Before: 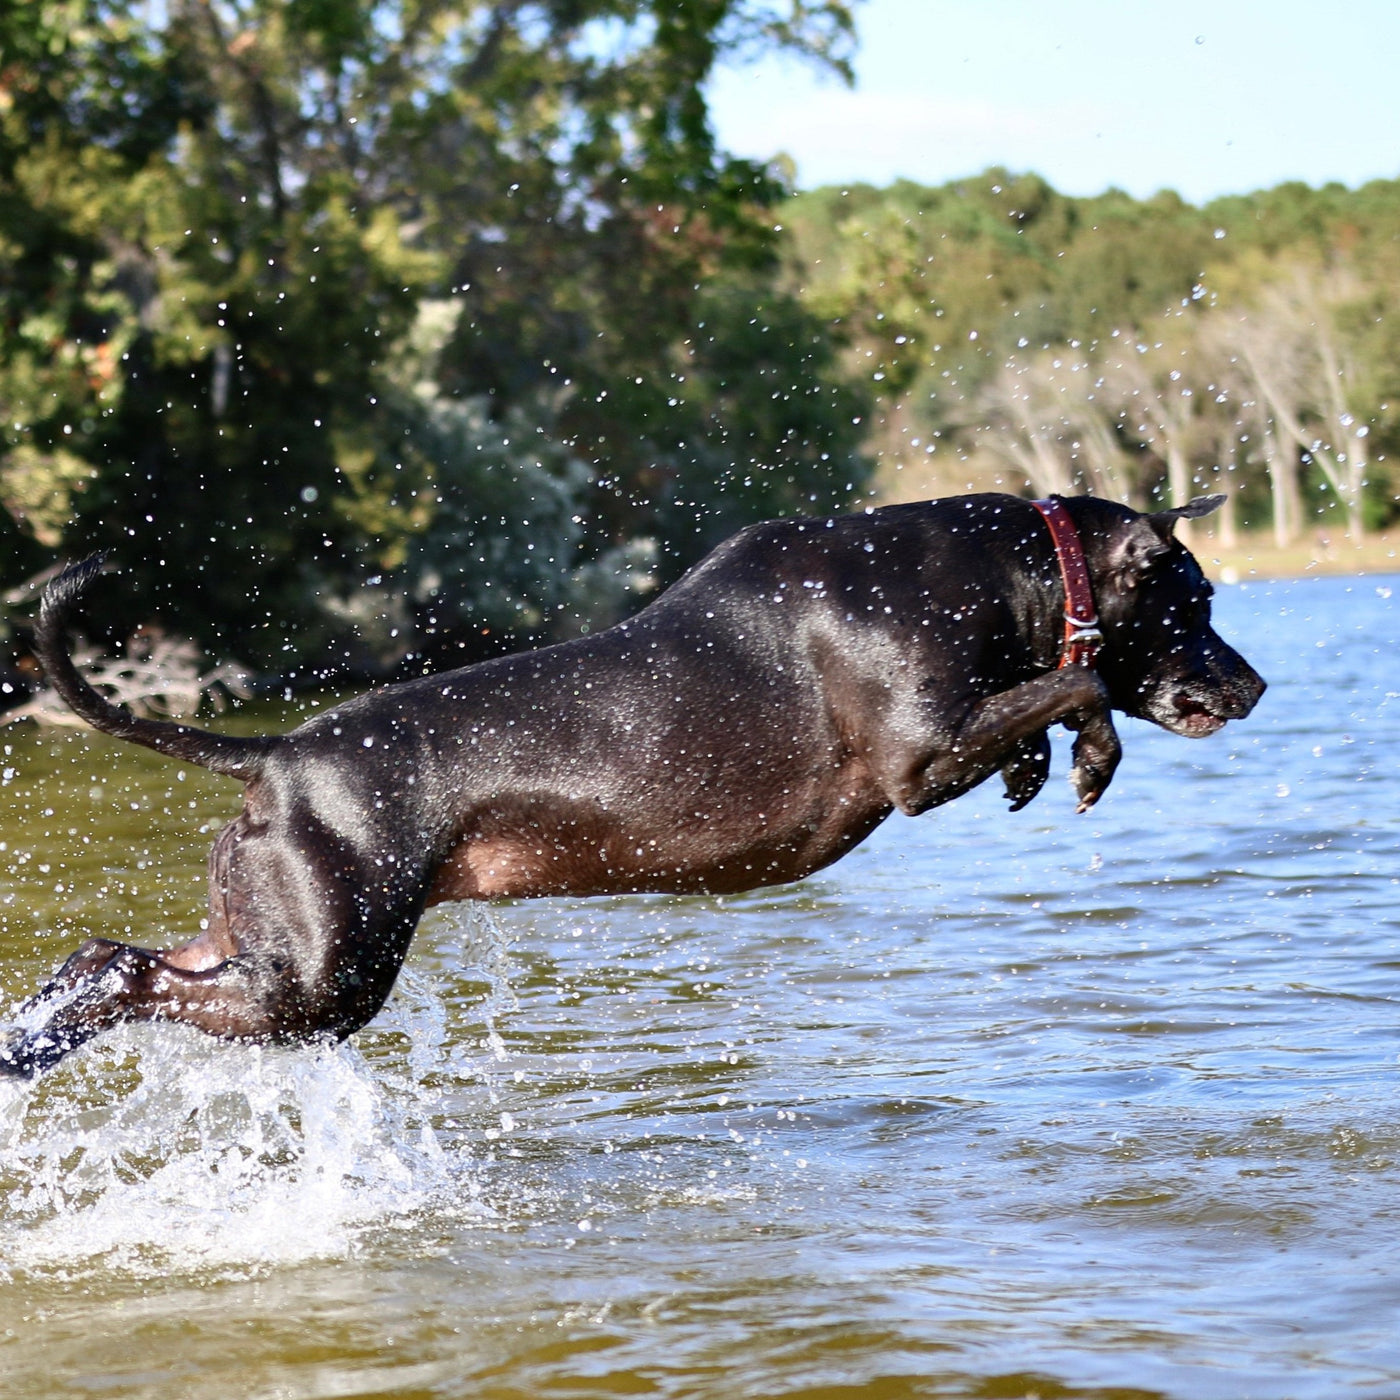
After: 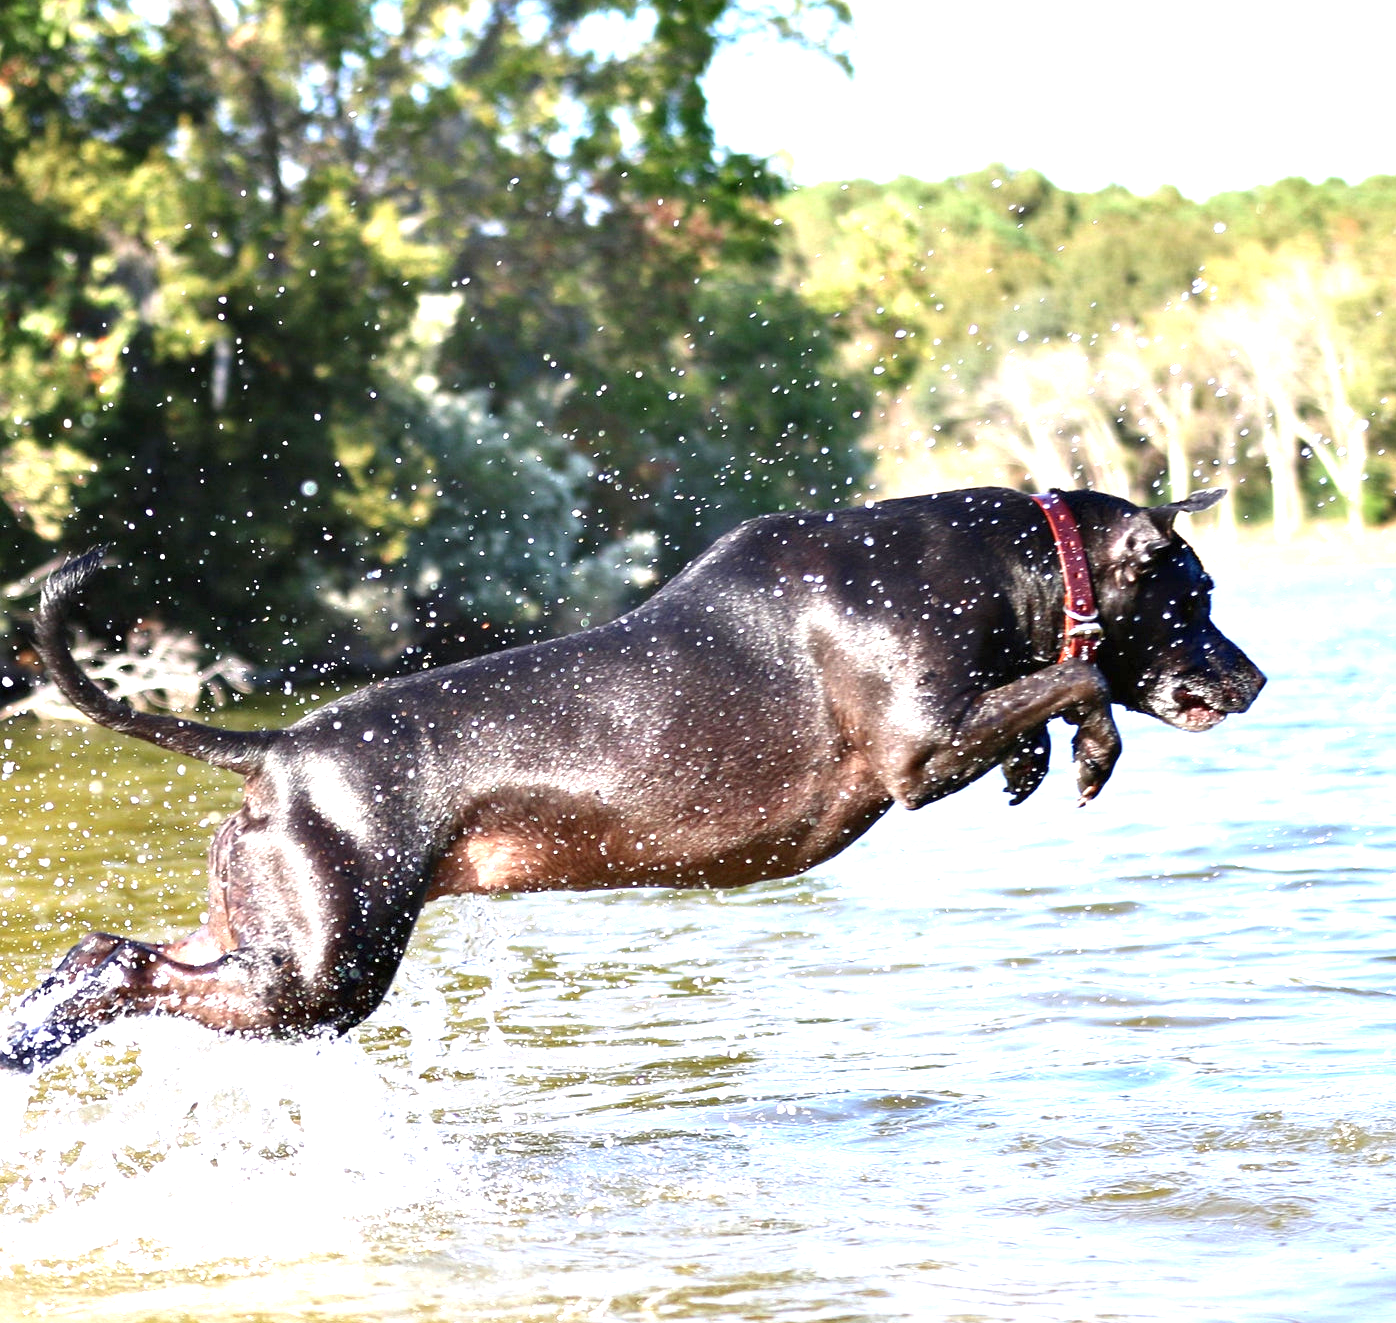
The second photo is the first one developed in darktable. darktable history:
crop: top 0.448%, right 0.264%, bottom 5.045%
exposure: black level correction 0, exposure 1.35 EV, compensate exposure bias true, compensate highlight preservation false
